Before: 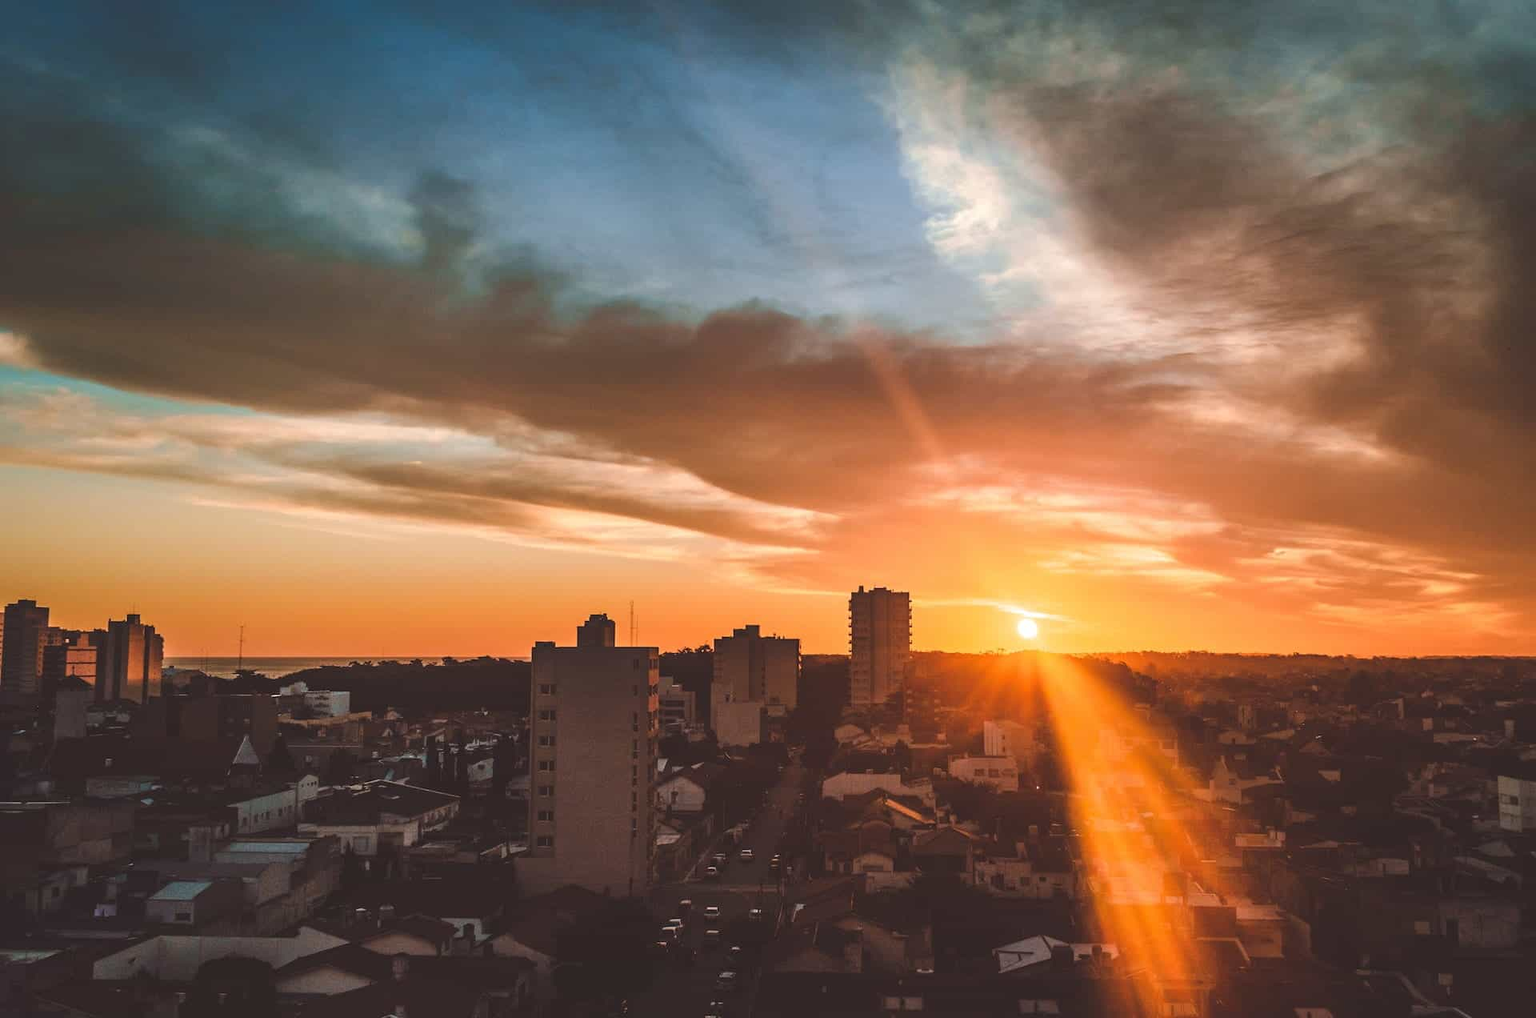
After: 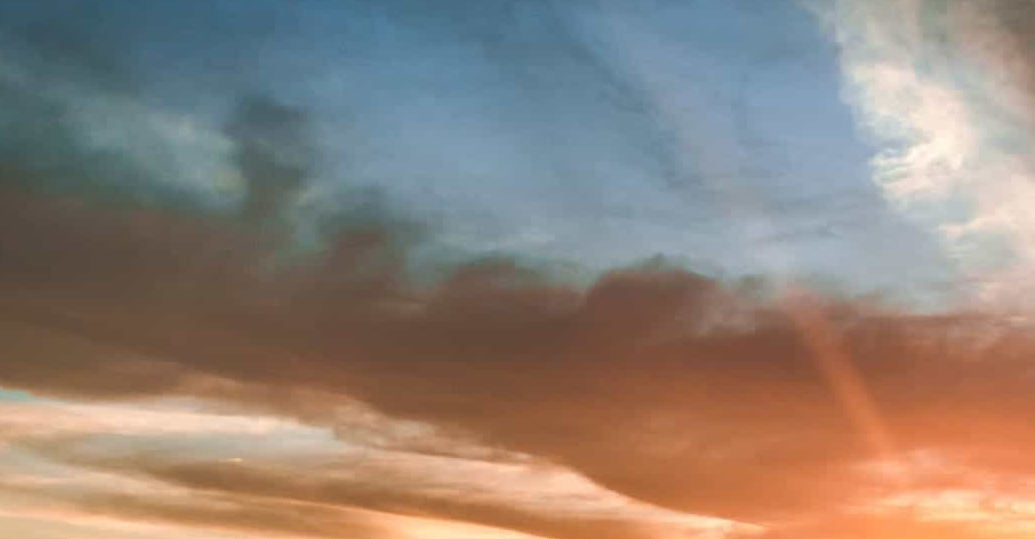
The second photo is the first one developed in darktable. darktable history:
crop: left 14.862%, top 9.317%, right 31.202%, bottom 48.278%
